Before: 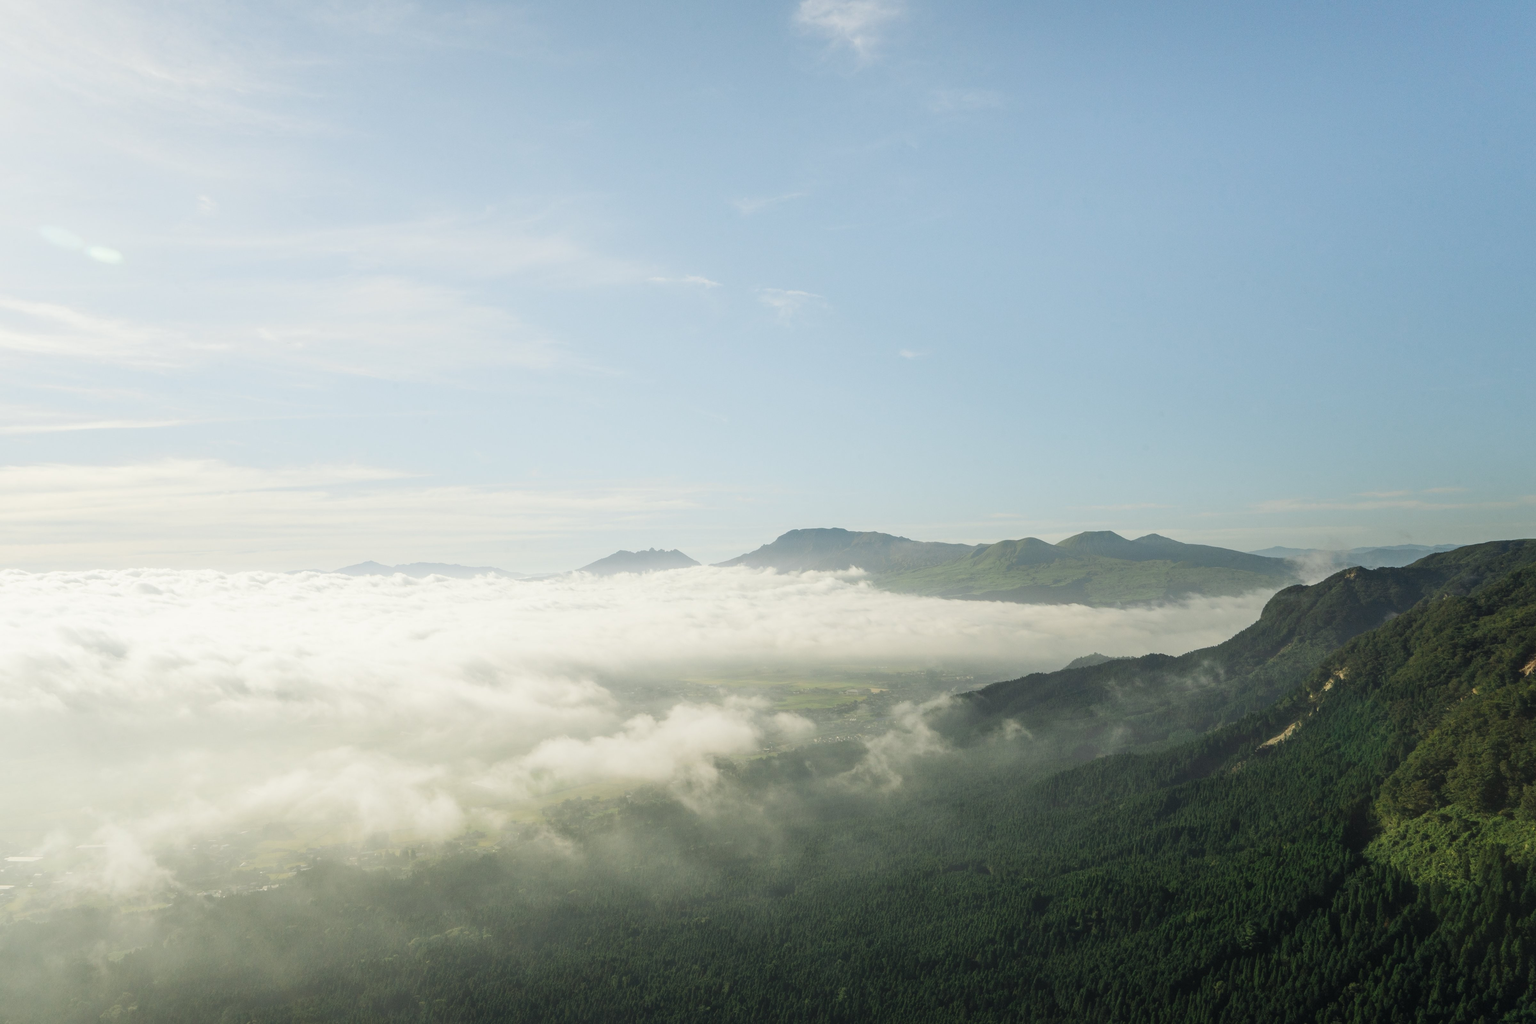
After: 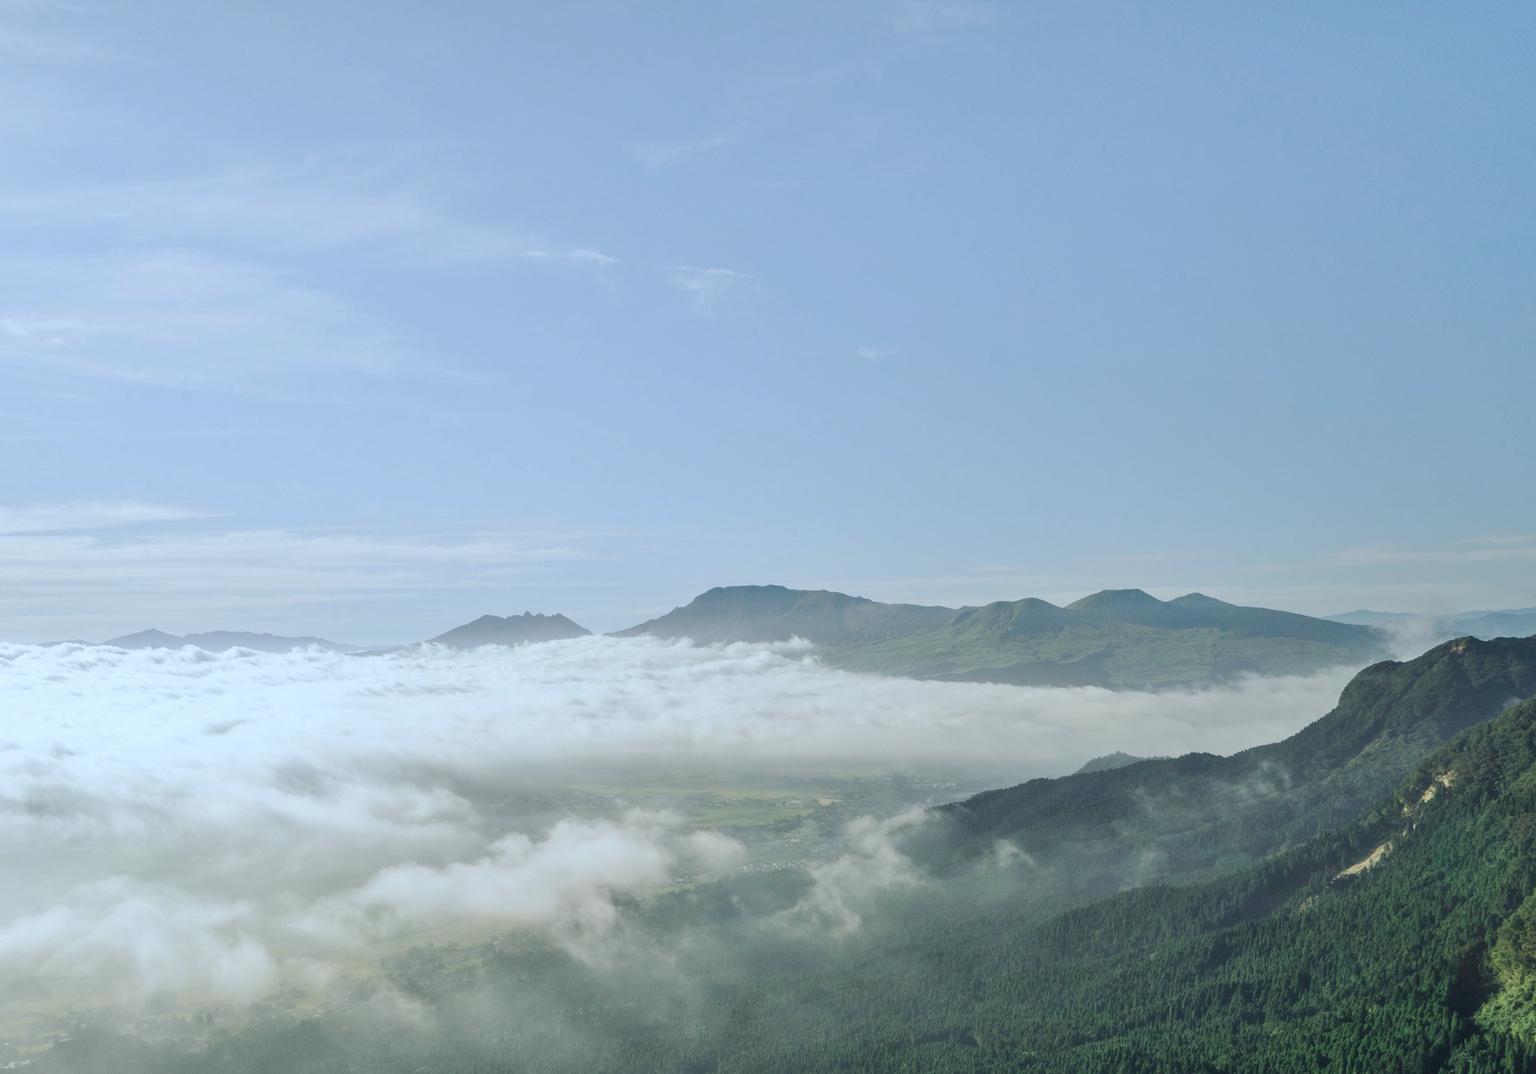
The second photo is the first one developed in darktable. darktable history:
crop: left 16.697%, top 8.718%, right 8.223%, bottom 12.507%
color calibration: x 0.372, y 0.386, temperature 4284.05 K
shadows and highlights: soften with gaussian
base curve: curves: ch0 [(0, 0) (0.262, 0.32) (0.722, 0.705) (1, 1)], preserve colors none
